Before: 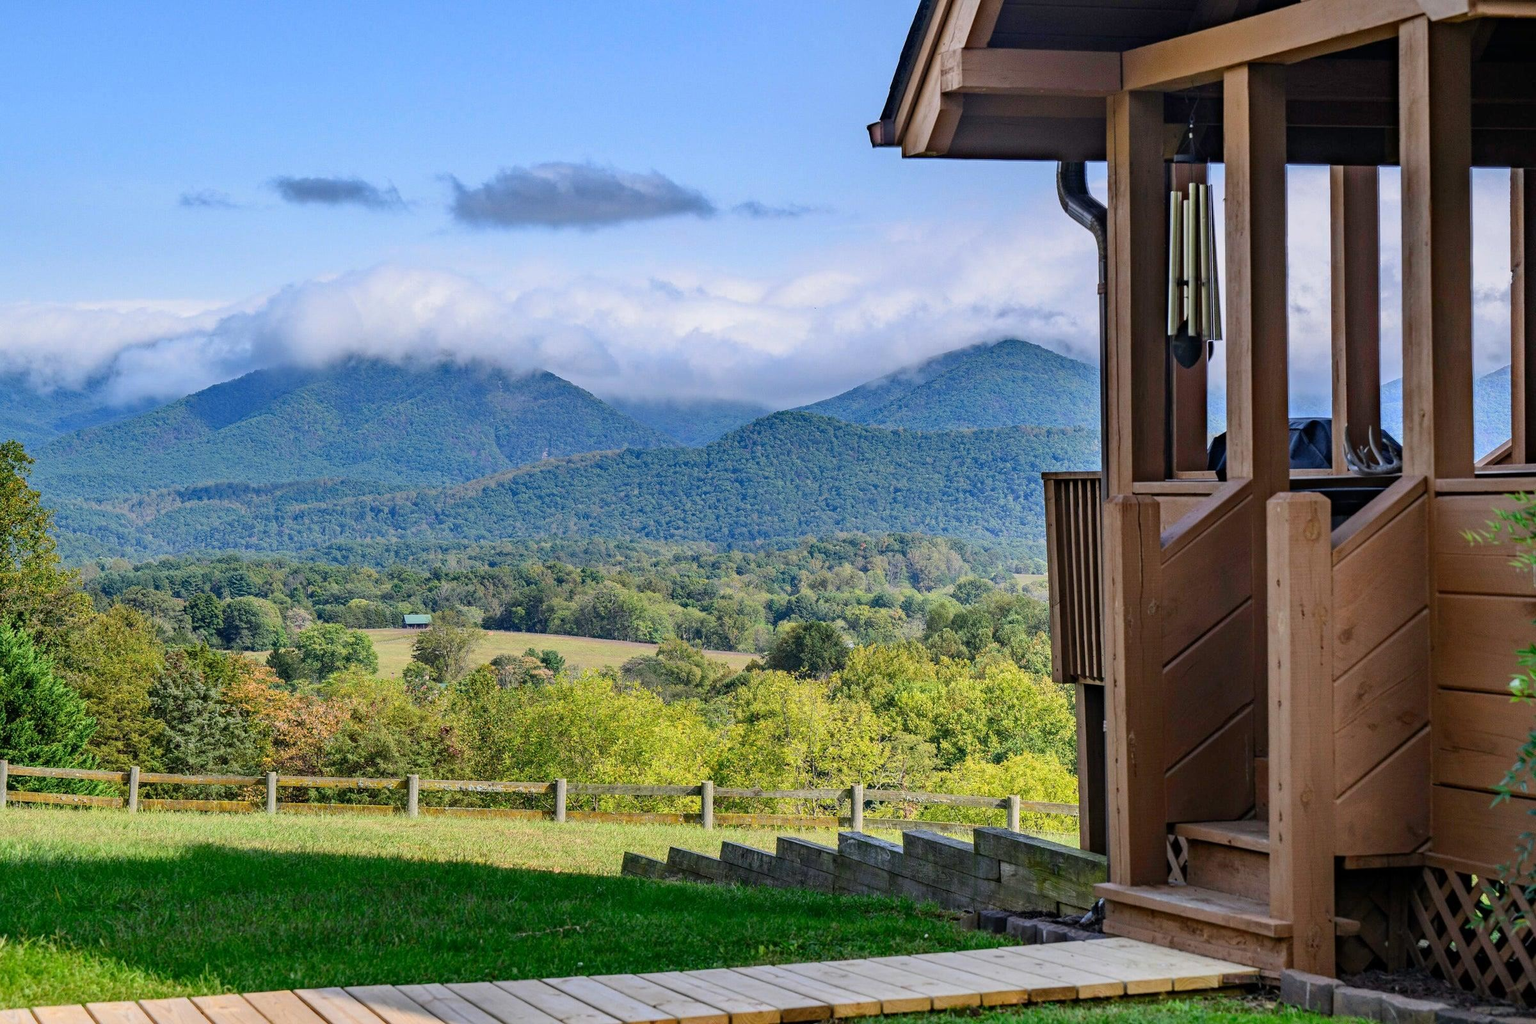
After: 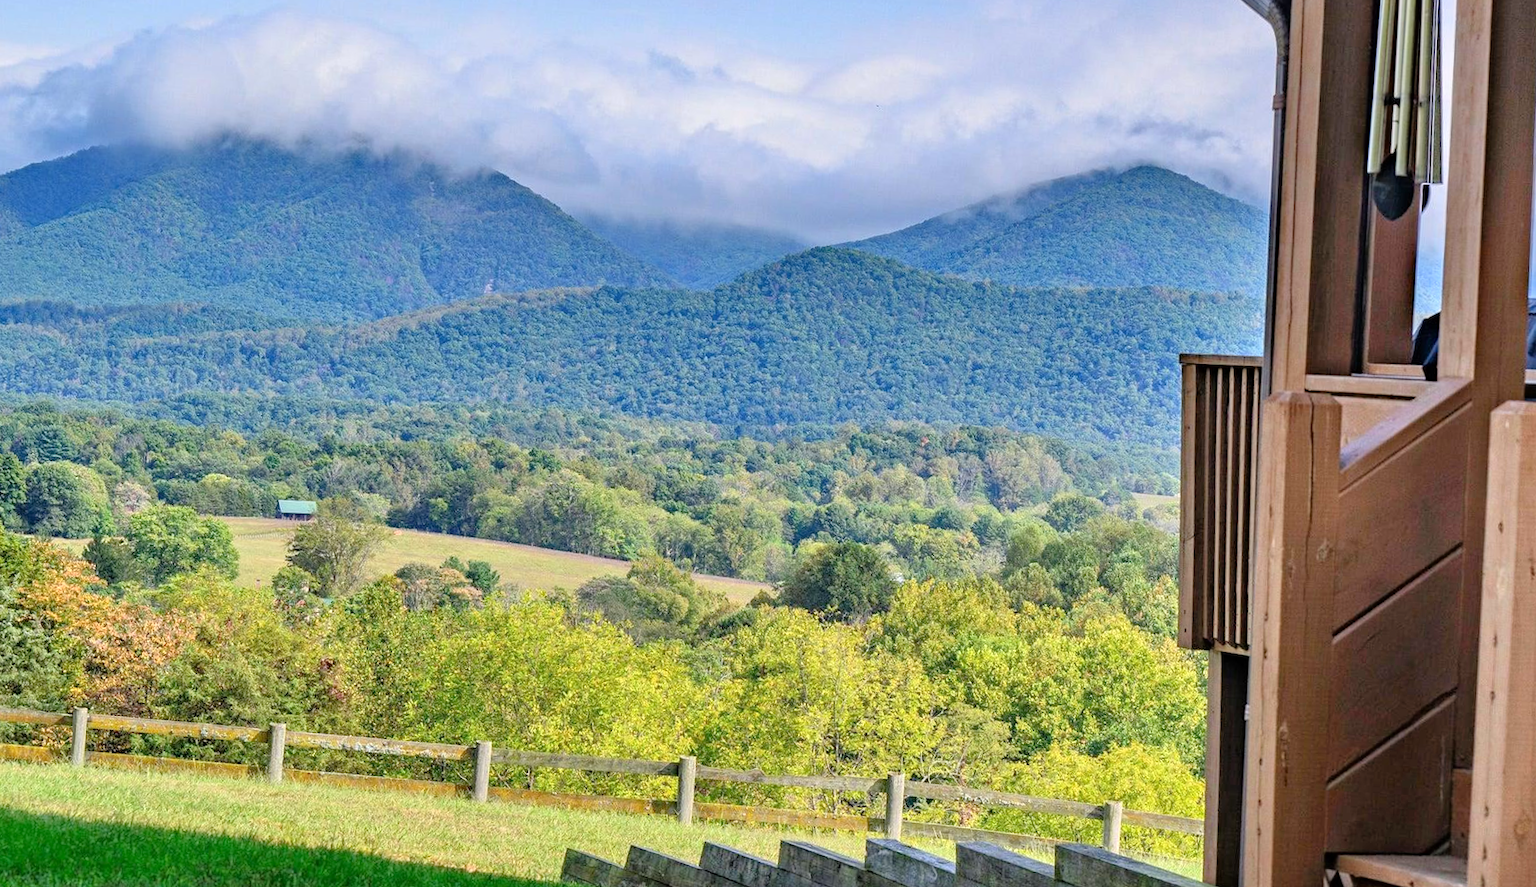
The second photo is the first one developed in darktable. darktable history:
crop and rotate: angle -3.37°, left 9.79%, top 20.73%, right 12.42%, bottom 11.82%
tone equalizer: -7 EV 0.15 EV, -6 EV 0.6 EV, -5 EV 1.15 EV, -4 EV 1.33 EV, -3 EV 1.15 EV, -2 EV 0.6 EV, -1 EV 0.15 EV, mask exposure compensation -0.5 EV
